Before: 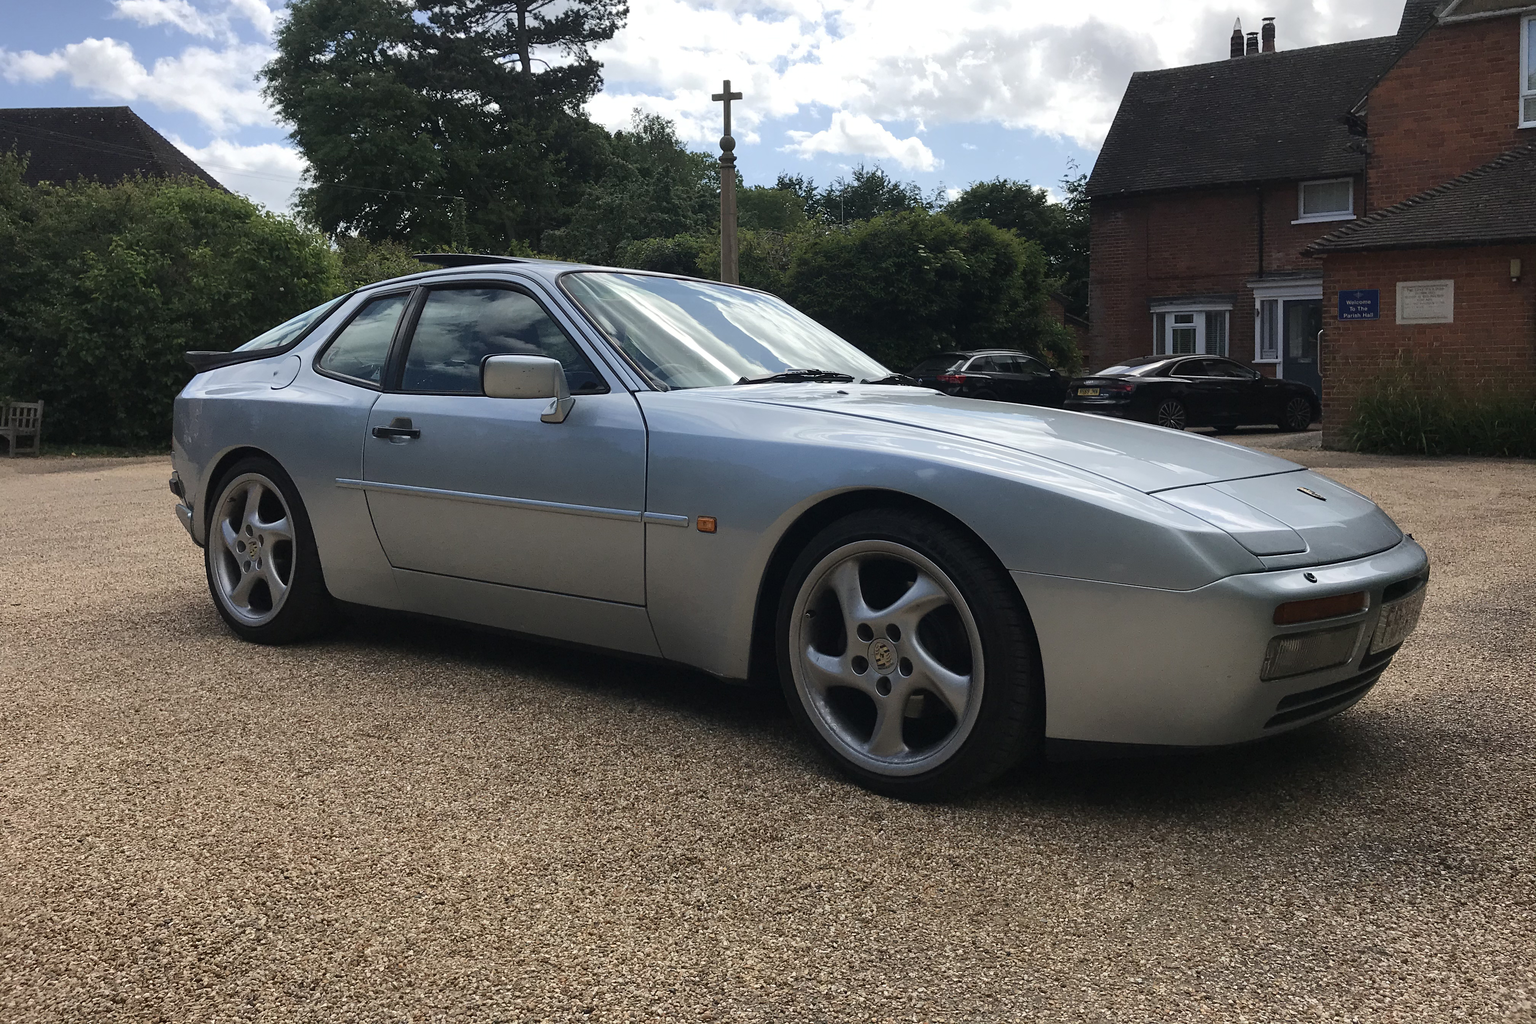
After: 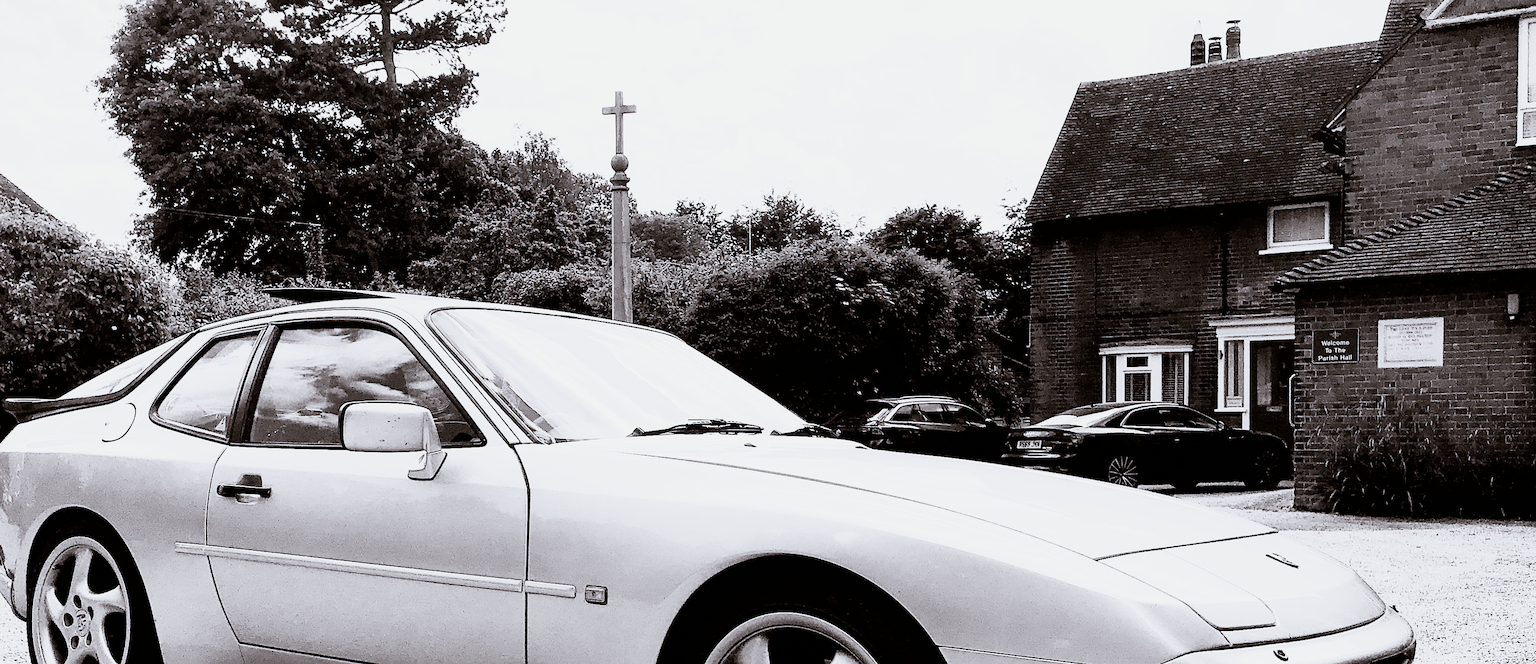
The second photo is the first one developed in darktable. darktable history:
exposure: exposure 1.089 EV, compensate highlight preservation false
crop and rotate: left 11.812%, bottom 42.776%
rgb curve: curves: ch0 [(0, 0) (0.21, 0.15) (0.24, 0.21) (0.5, 0.75) (0.75, 0.96) (0.89, 0.99) (1, 1)]; ch1 [(0, 0.02) (0.21, 0.13) (0.25, 0.2) (0.5, 0.67) (0.75, 0.9) (0.89, 0.97) (1, 1)]; ch2 [(0, 0.02) (0.21, 0.13) (0.25, 0.2) (0.5, 0.67) (0.75, 0.9) (0.89, 0.97) (1, 1)], compensate middle gray true
filmic rgb: black relative exposure -5 EV, white relative exposure 3.2 EV, hardness 3.42, contrast 1.2, highlights saturation mix -50%
color calibration: output gray [0.21, 0.42, 0.37, 0], gray › normalize channels true, illuminant same as pipeline (D50), adaptation XYZ, x 0.346, y 0.359, gamut compression 0
color balance: lift [1, 1.015, 1.004, 0.985], gamma [1, 0.958, 0.971, 1.042], gain [1, 0.956, 0.977, 1.044]
sharpen: on, module defaults
white balance: red 0.967, blue 1.119, emerald 0.756
